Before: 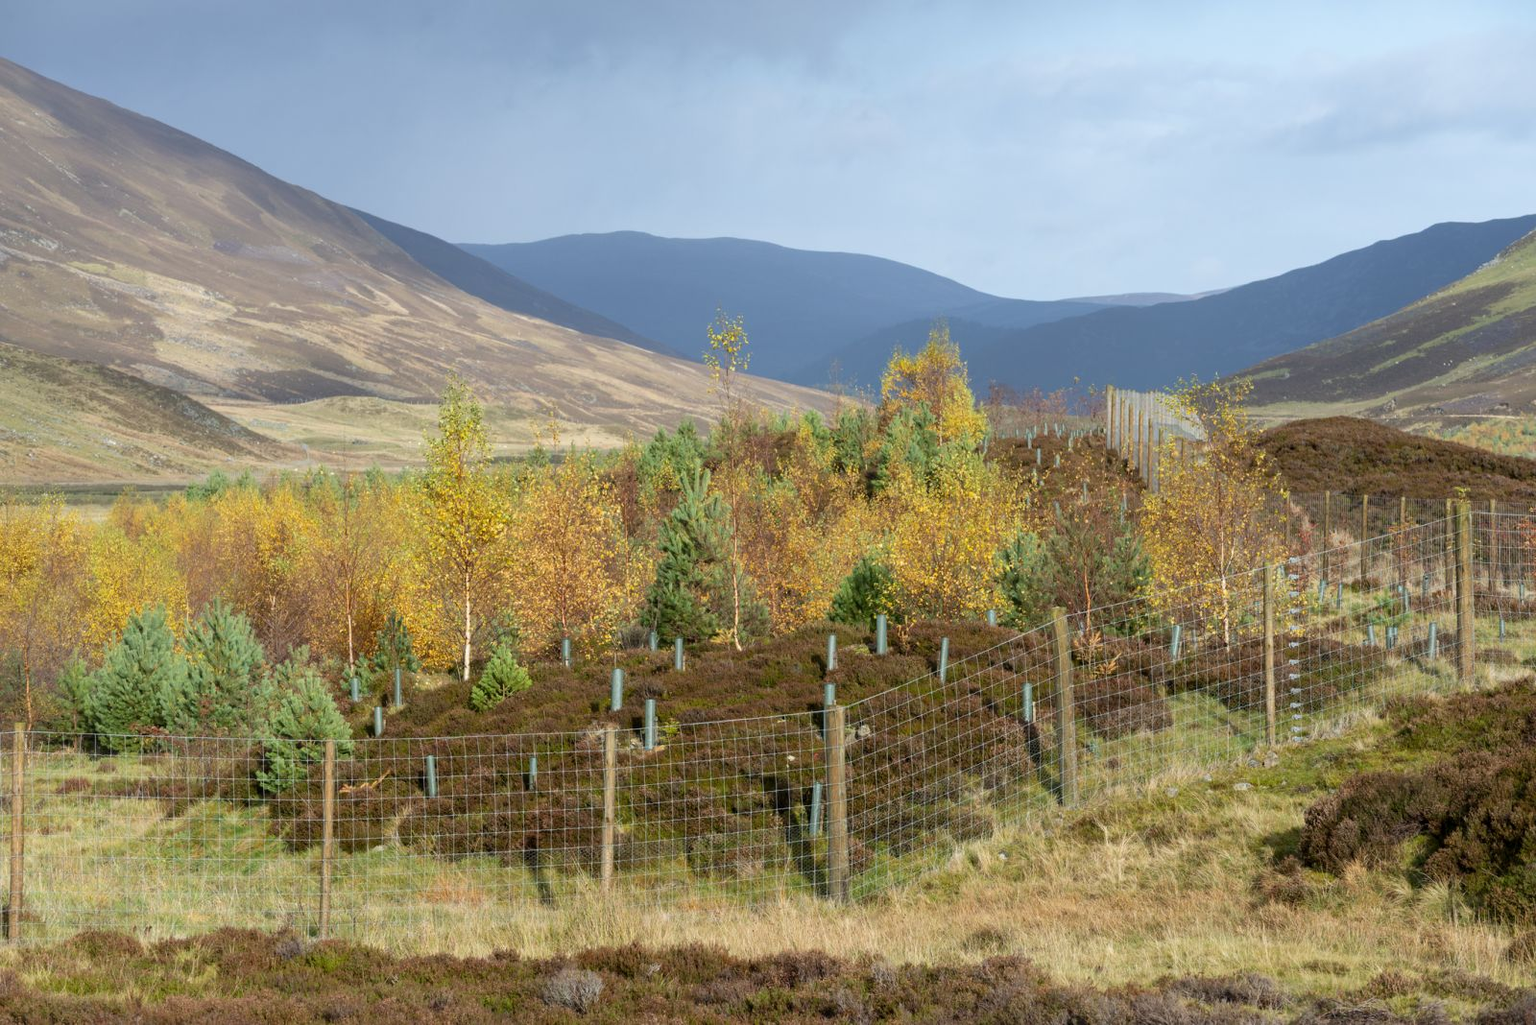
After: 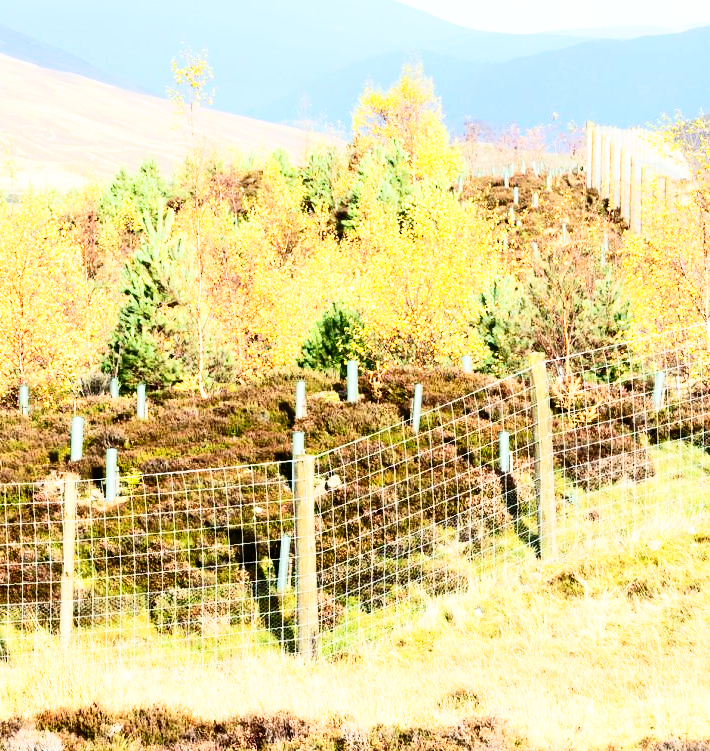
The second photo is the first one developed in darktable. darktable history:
contrast brightness saturation: contrast 0.39, brightness 0.1
base curve: curves: ch0 [(0, 0) (0.007, 0.004) (0.027, 0.03) (0.046, 0.07) (0.207, 0.54) (0.442, 0.872) (0.673, 0.972) (1, 1)], preserve colors none
crop: left 35.432%, top 26.233%, right 20.145%, bottom 3.432%
exposure: exposure 0.217 EV, compensate highlight preservation false
